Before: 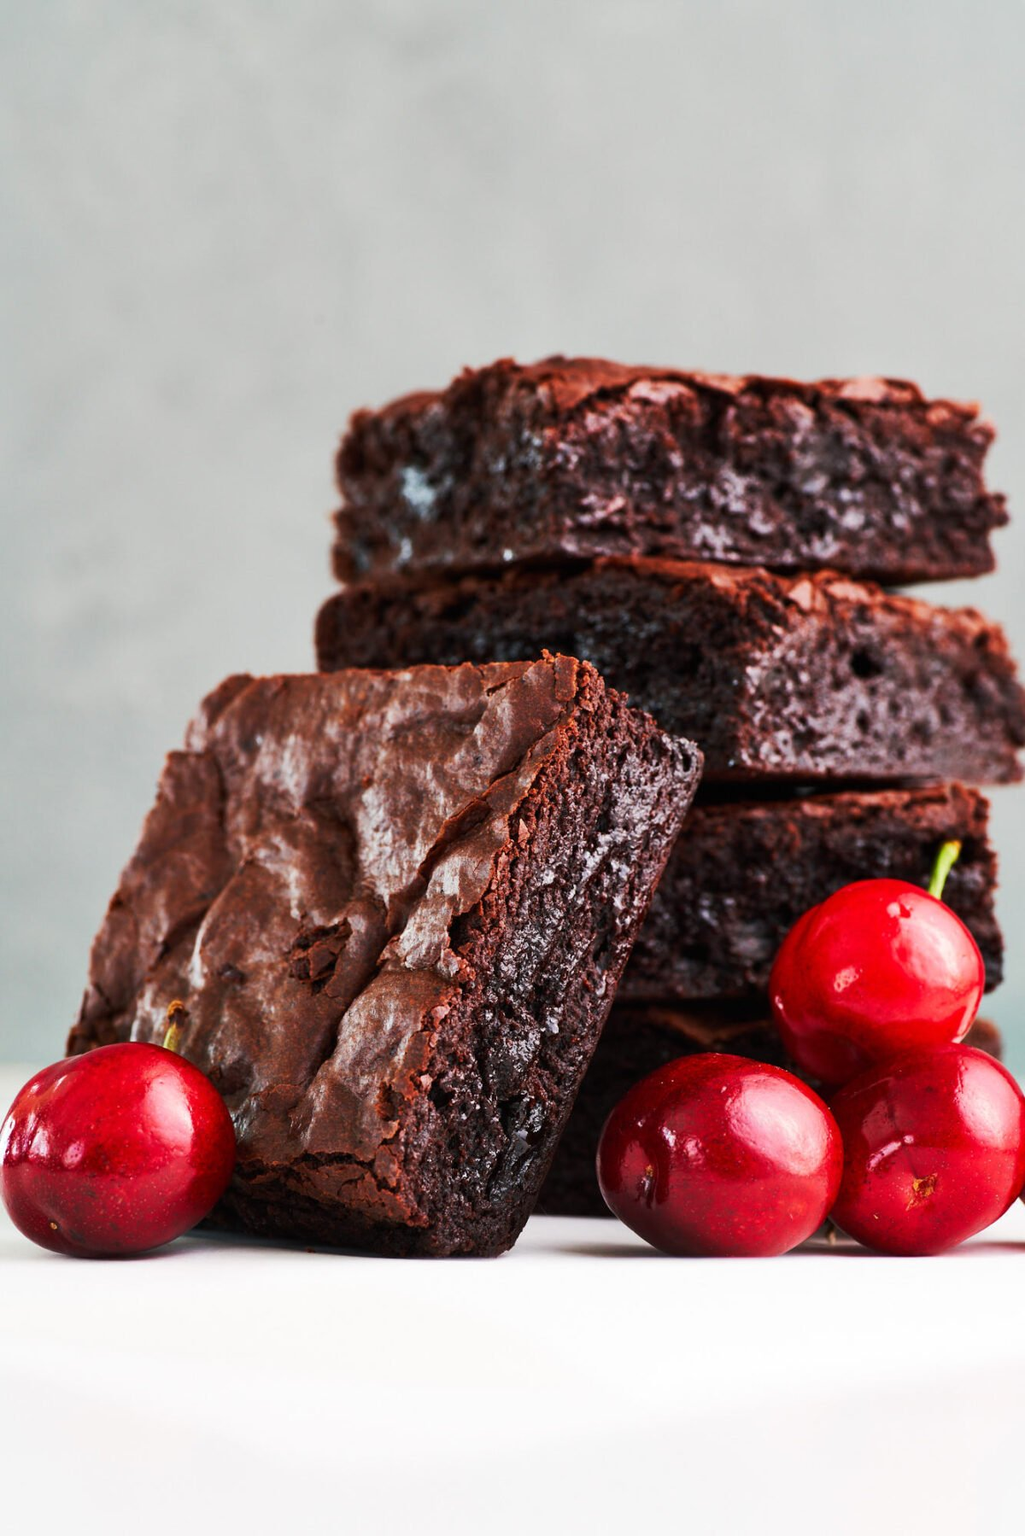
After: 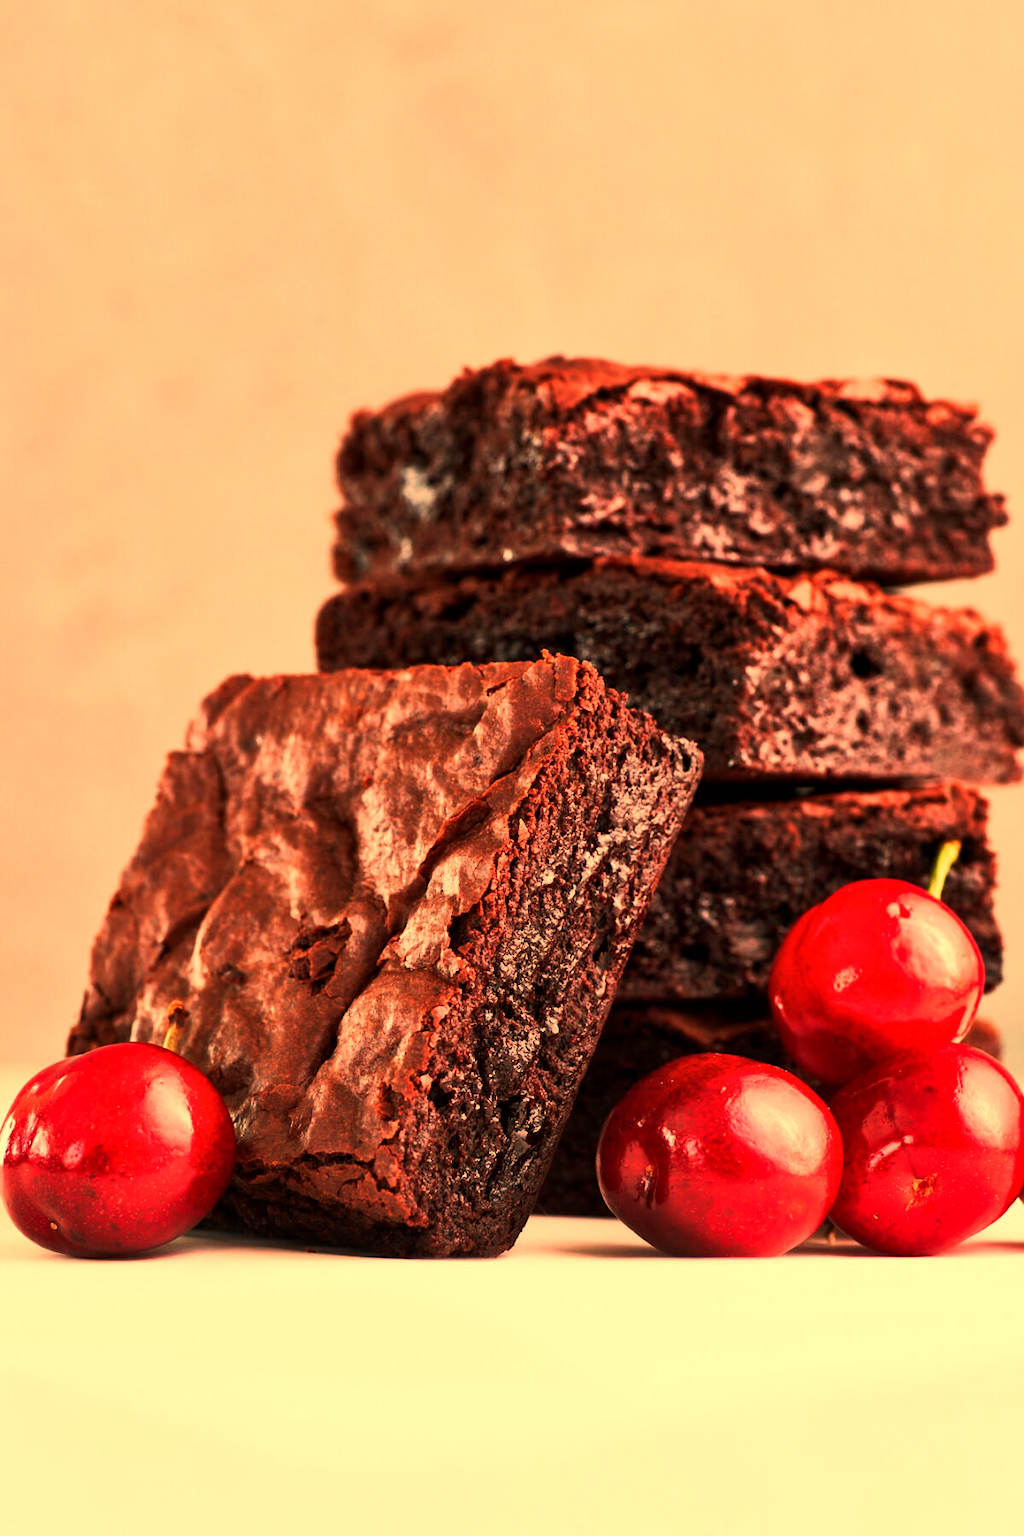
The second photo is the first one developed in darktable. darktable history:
white balance: red 1.467, blue 0.684
local contrast: mode bilateral grid, contrast 20, coarseness 50, detail 120%, midtone range 0.2
